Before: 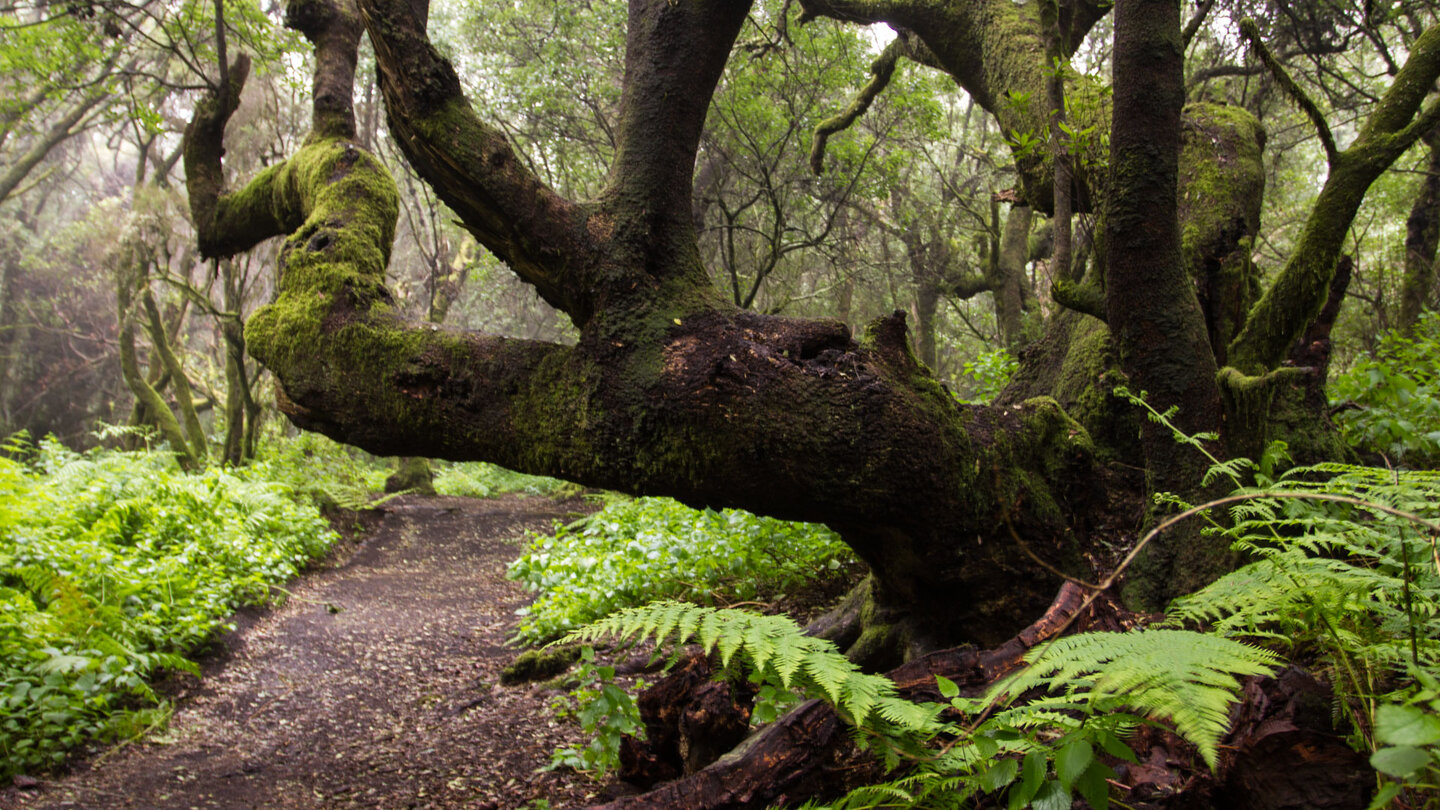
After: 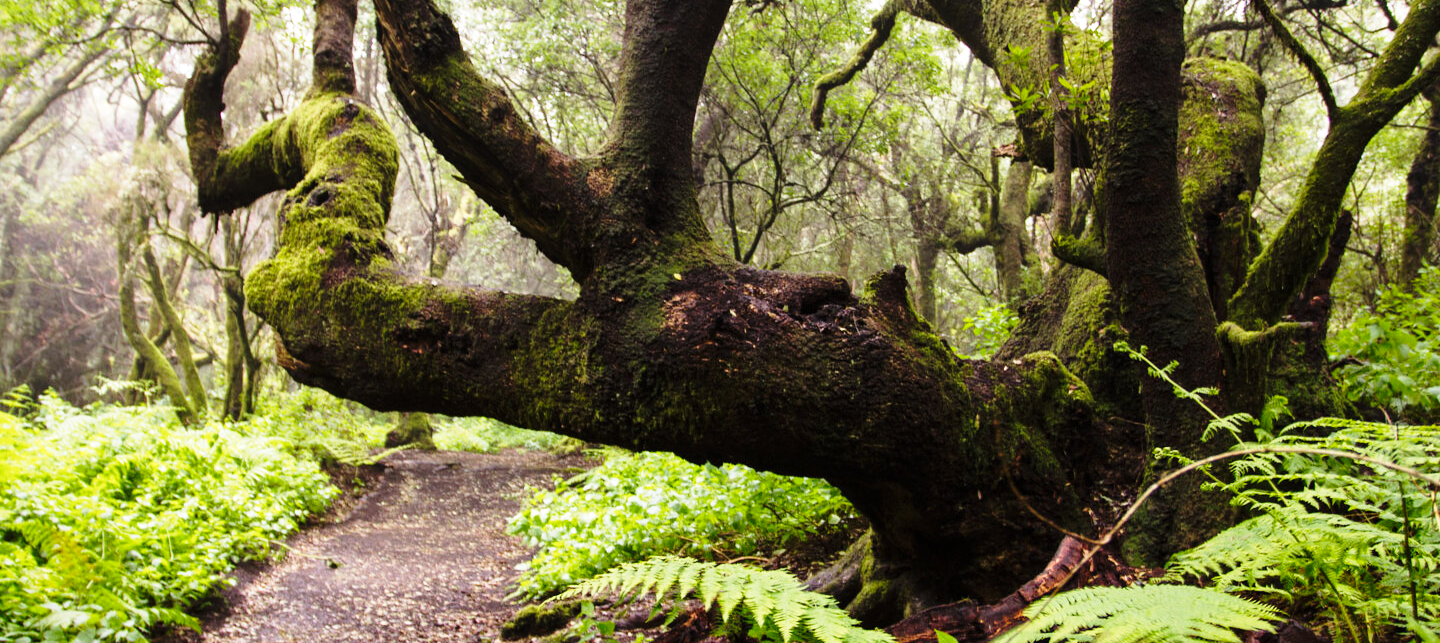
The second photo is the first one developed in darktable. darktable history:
crop and rotate: top 5.661%, bottom 14.844%
base curve: curves: ch0 [(0, 0) (0.028, 0.03) (0.121, 0.232) (0.46, 0.748) (0.859, 0.968) (1, 1)], preserve colors none
